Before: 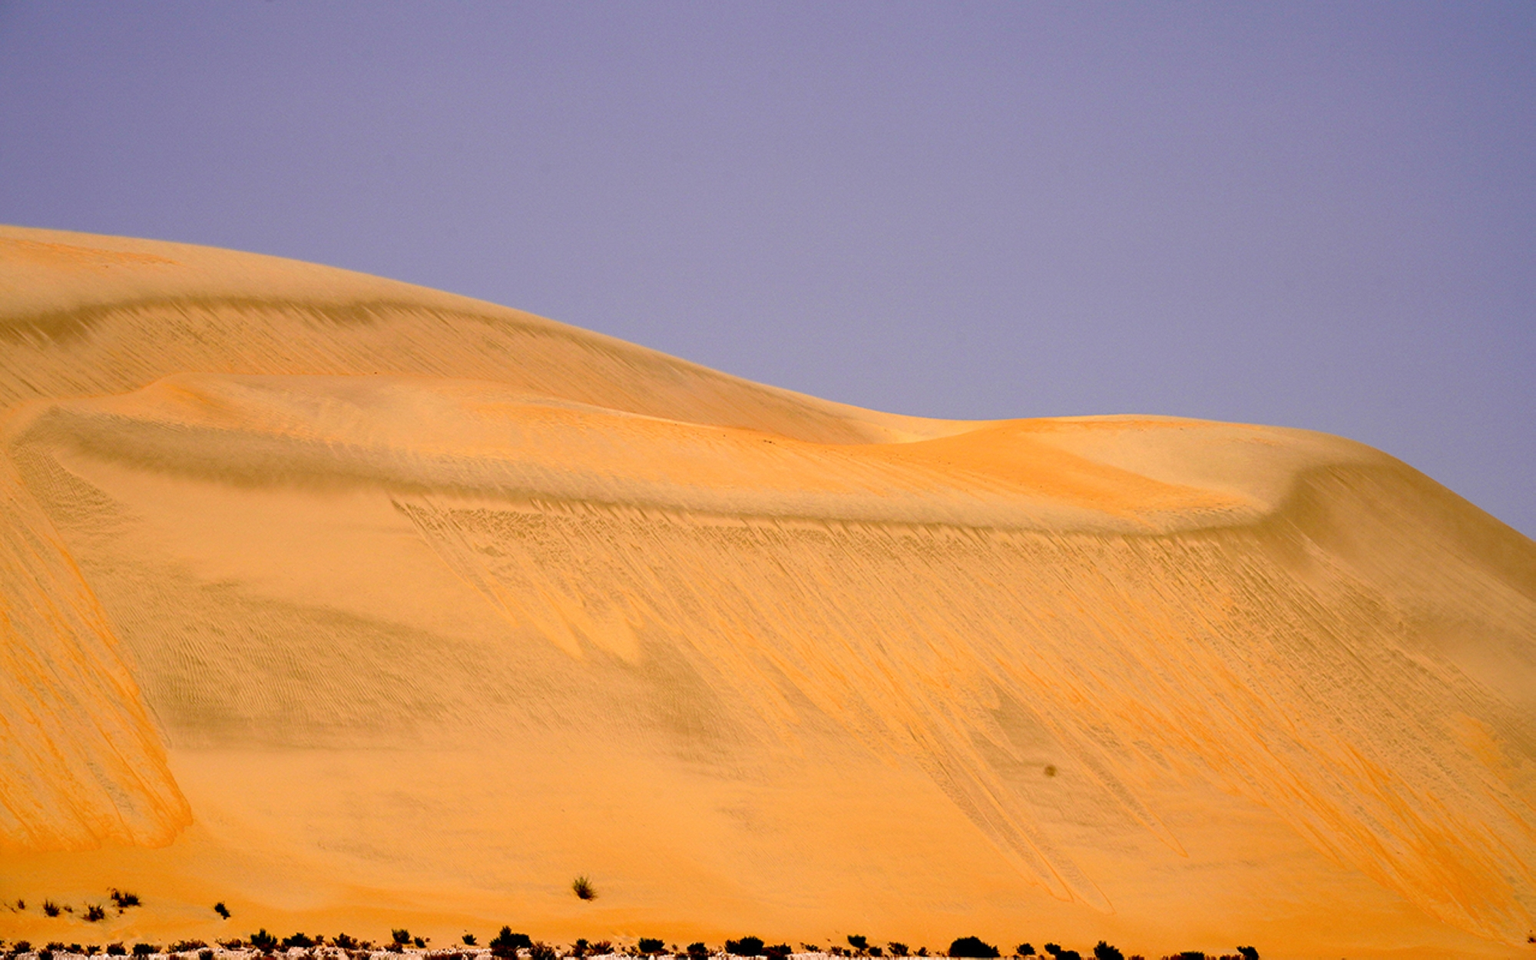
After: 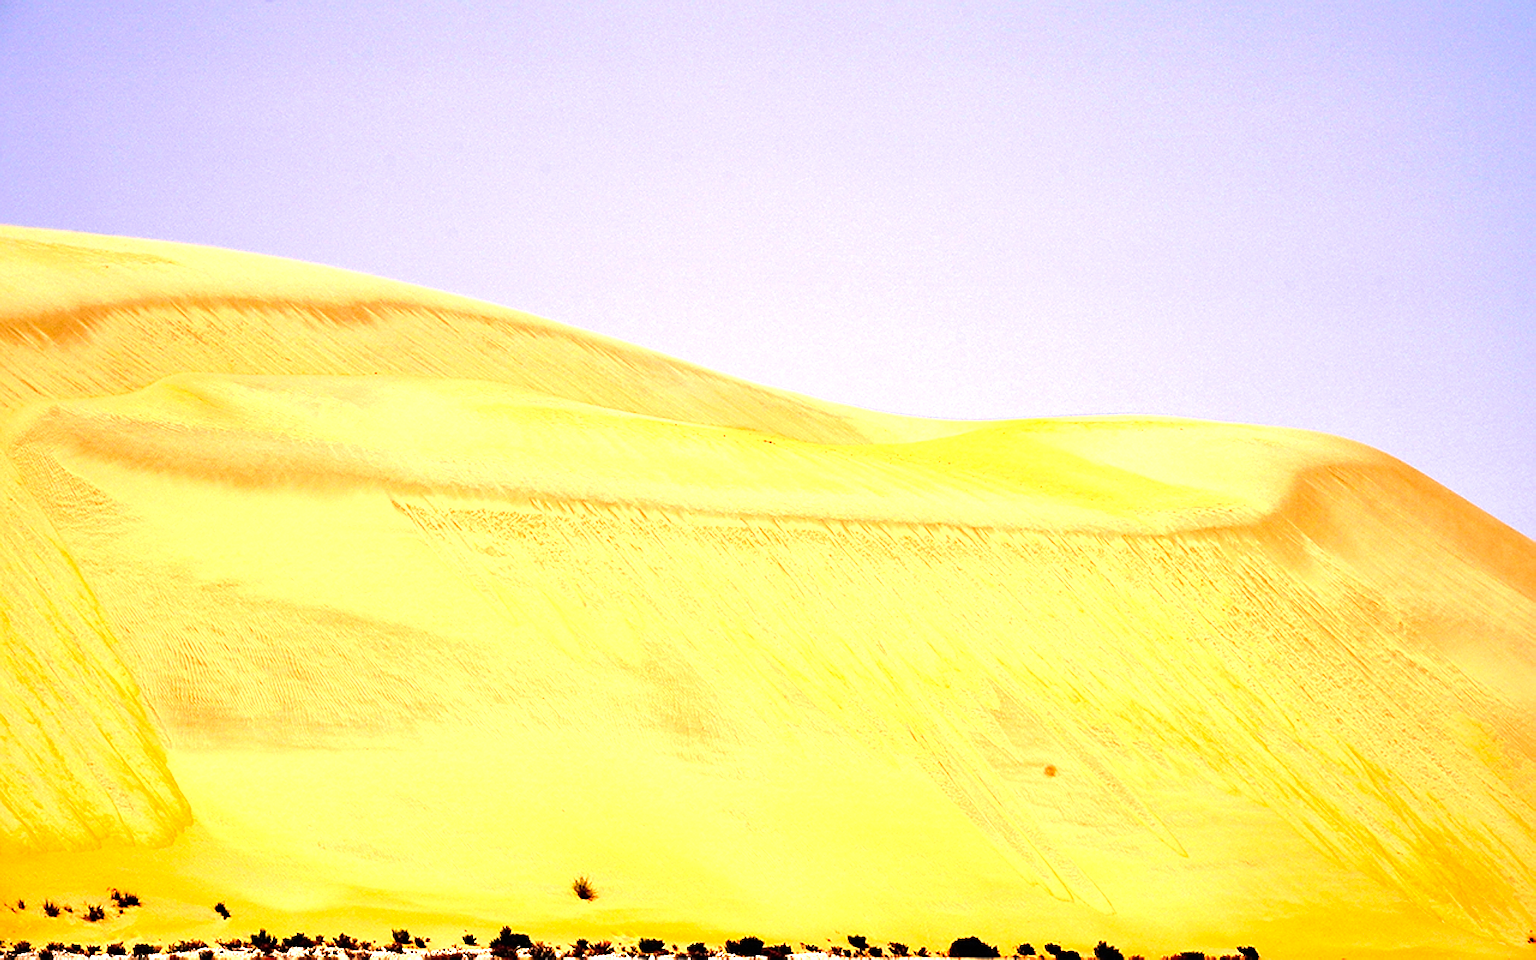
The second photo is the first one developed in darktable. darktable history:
tone equalizer: -8 EV -0.417 EV, -7 EV -0.389 EV, -6 EV -0.333 EV, -5 EV -0.222 EV, -3 EV 0.222 EV, -2 EV 0.333 EV, -1 EV 0.389 EV, +0 EV 0.417 EV, edges refinement/feathering 500, mask exposure compensation -1.57 EV, preserve details no
sharpen: on, module defaults
local contrast: mode bilateral grid, contrast 20, coarseness 50, detail 120%, midtone range 0.2
contrast brightness saturation: contrast 0.04, saturation 0.07
exposure: black level correction 0, exposure 1.2 EV, compensate exposure bias true, compensate highlight preservation false
